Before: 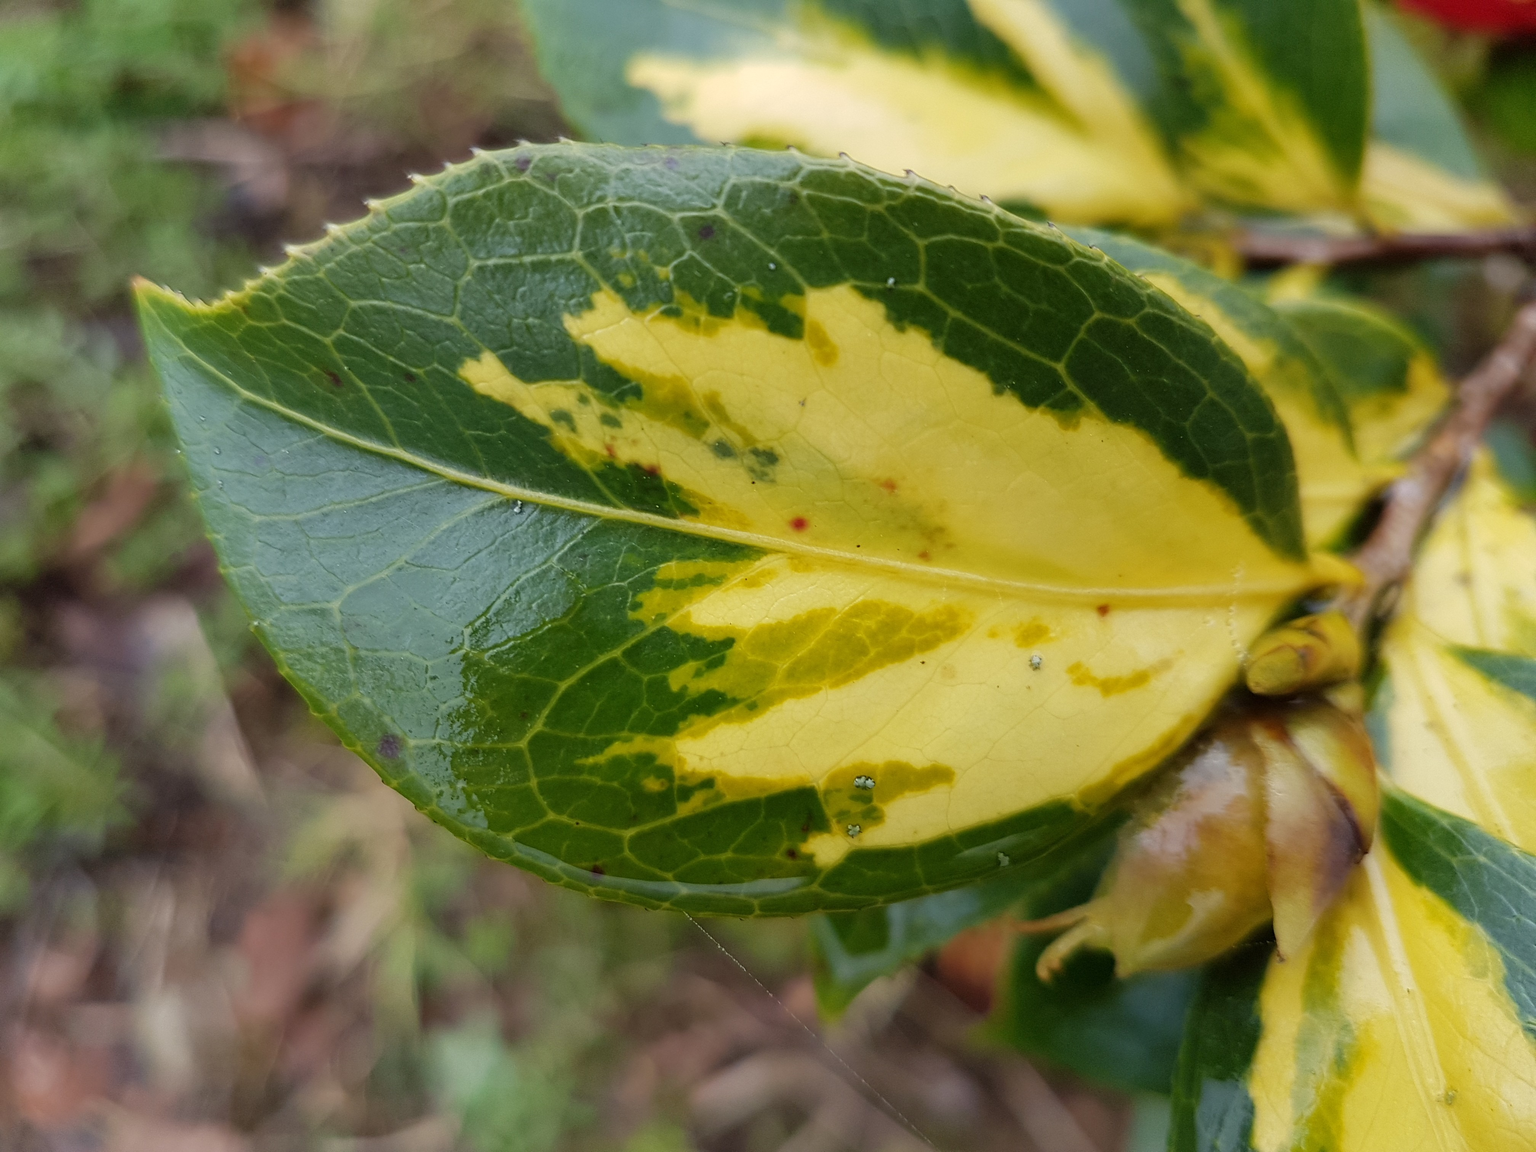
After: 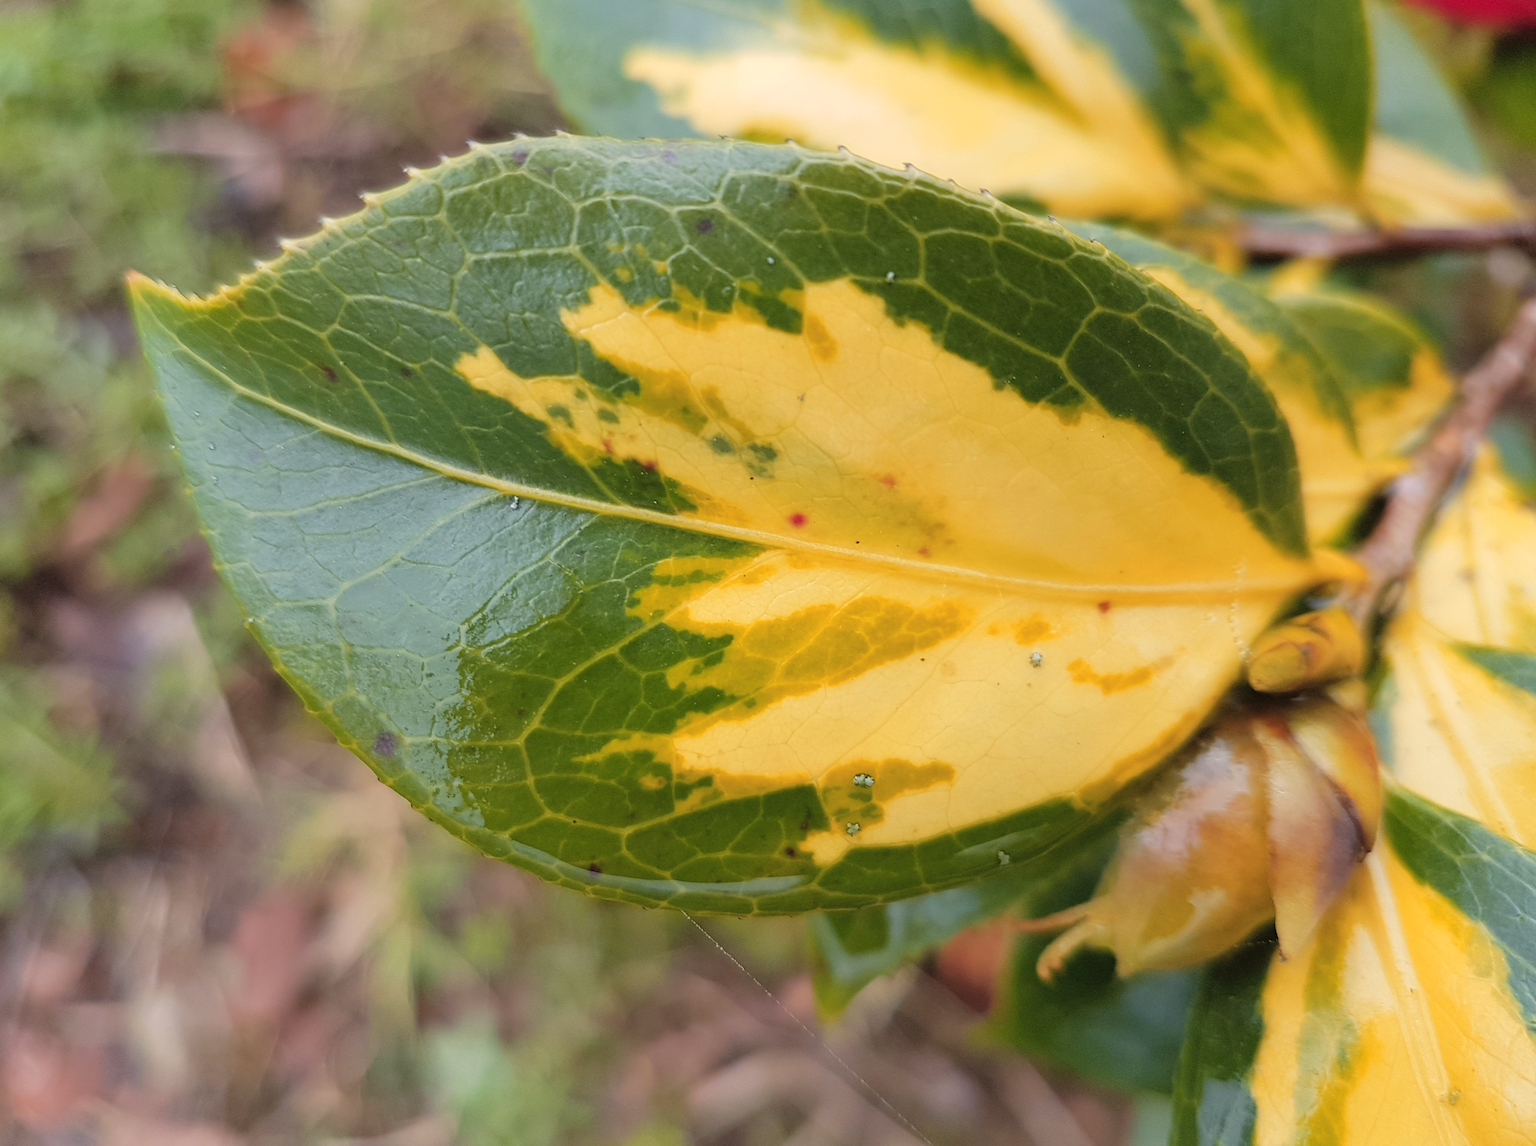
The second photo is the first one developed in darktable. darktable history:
color correction: highlights a* 3.16, highlights b* -1.01, shadows a* -0.087, shadows b* 2.44, saturation 0.983
crop: left 0.489%, top 0.723%, right 0.227%, bottom 0.48%
color zones: curves: ch1 [(0.239, 0.552) (0.75, 0.5)]; ch2 [(0.25, 0.462) (0.749, 0.457)]
contrast brightness saturation: brightness 0.149
